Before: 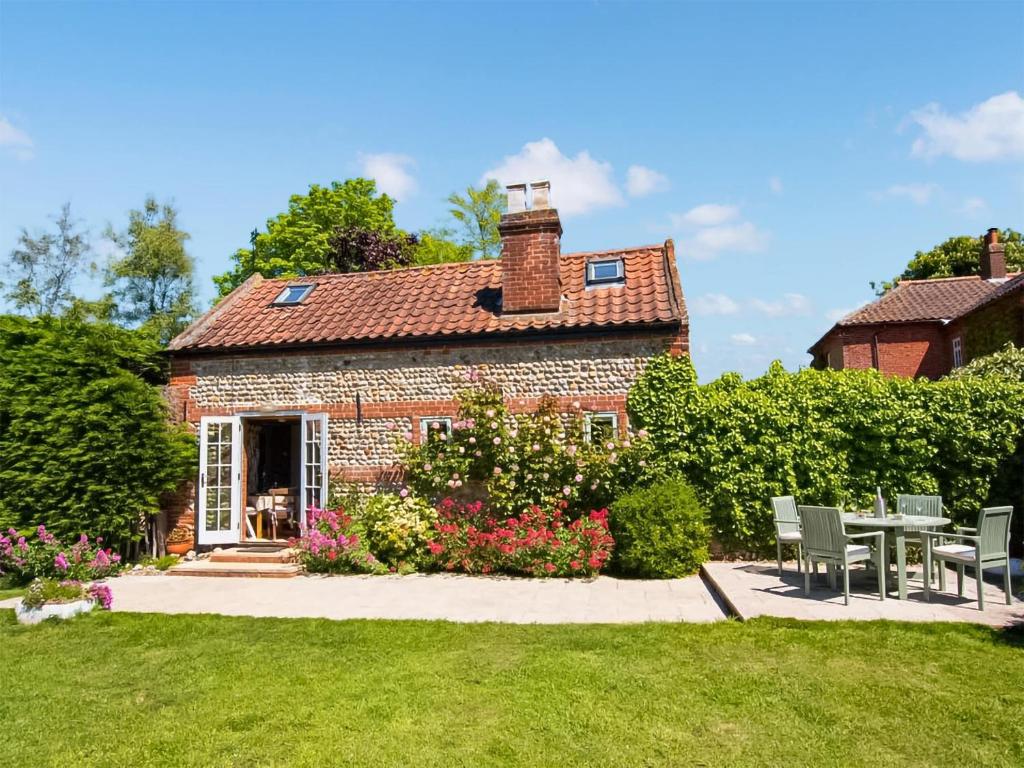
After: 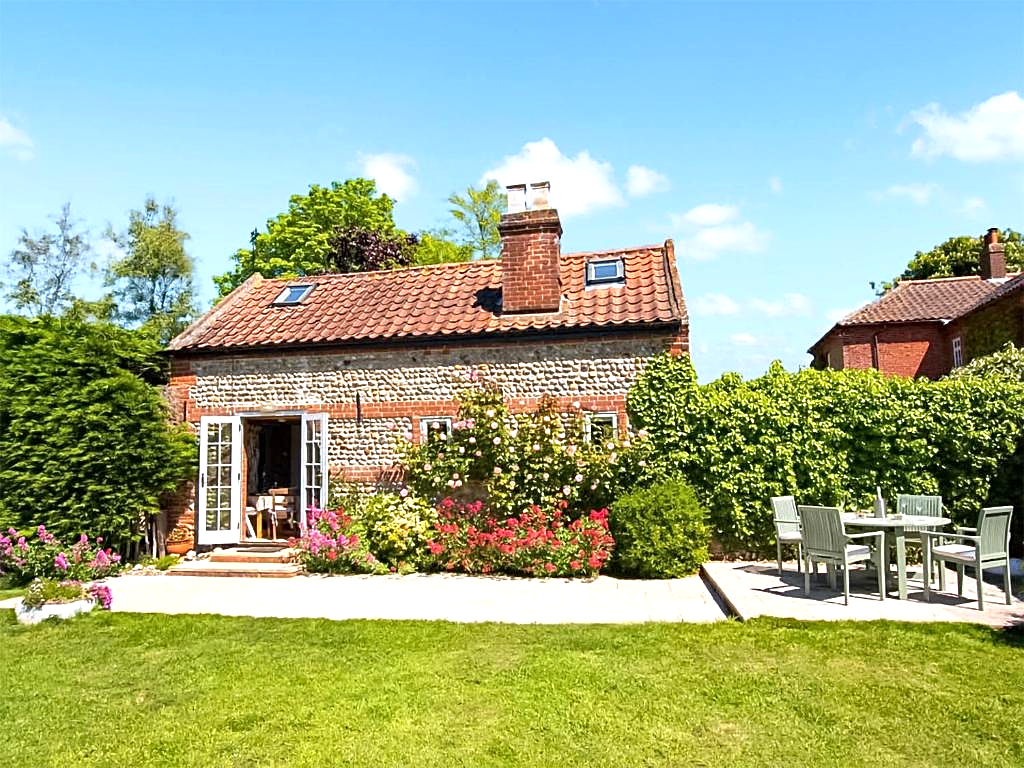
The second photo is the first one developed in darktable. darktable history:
exposure: black level correction 0.001, exposure 0.5 EV, compensate exposure bias true, compensate highlight preservation false
sharpen: radius 1.967
